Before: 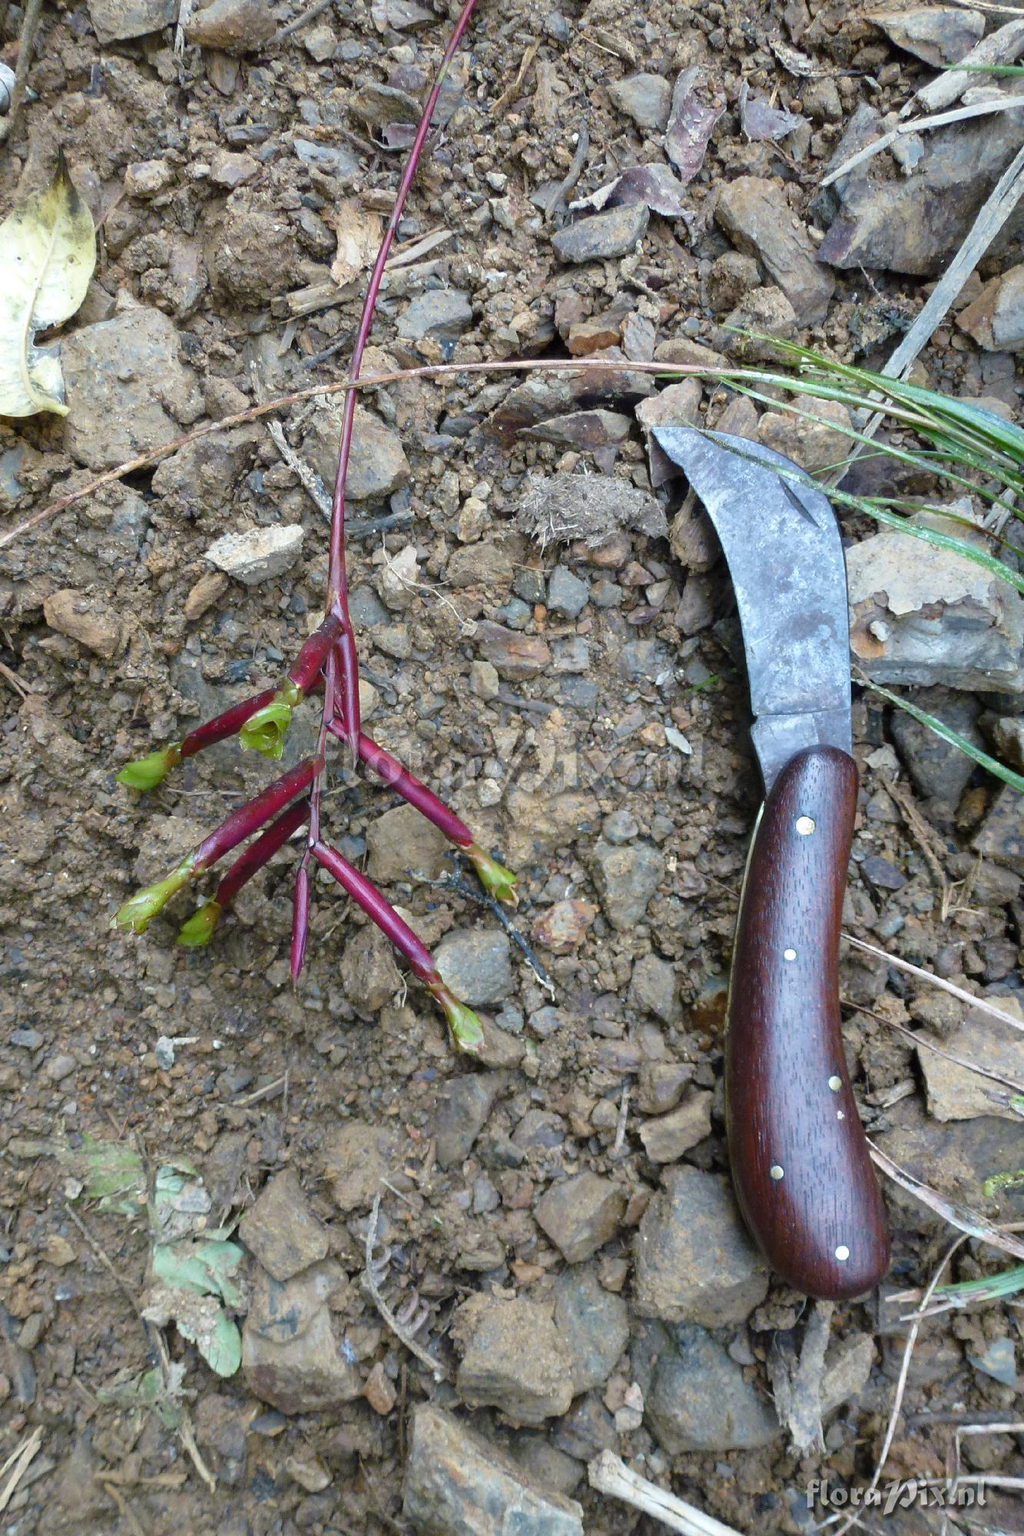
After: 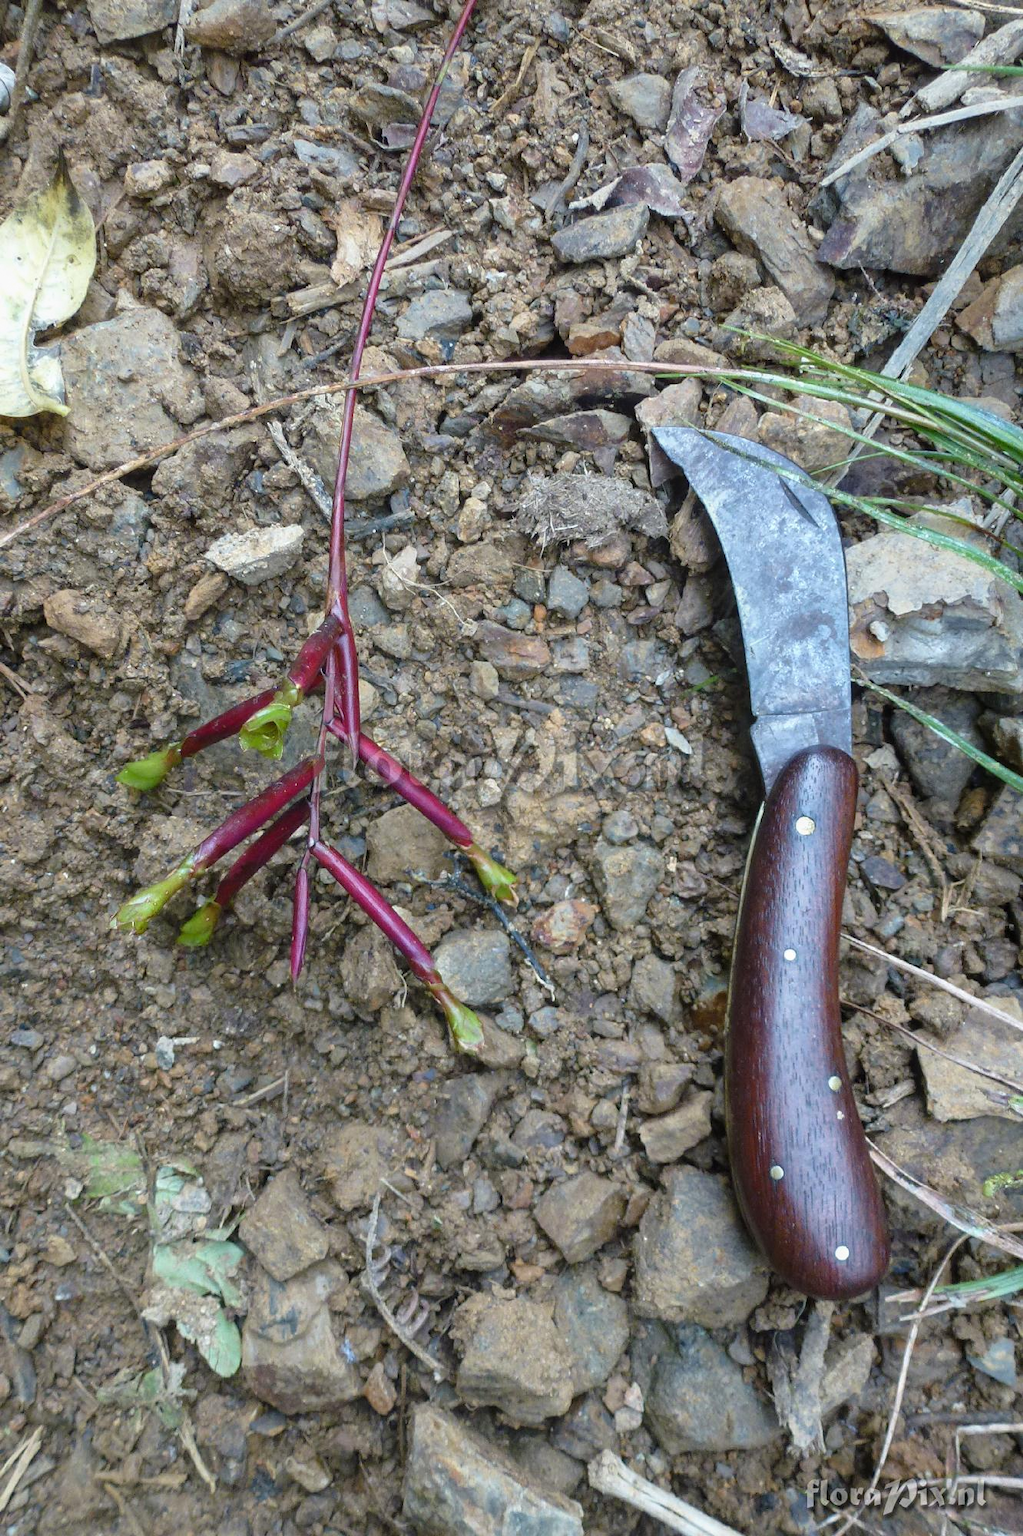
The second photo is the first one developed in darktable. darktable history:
local contrast: detail 110%
grain: coarseness 0.81 ISO, strength 1.34%, mid-tones bias 0%
